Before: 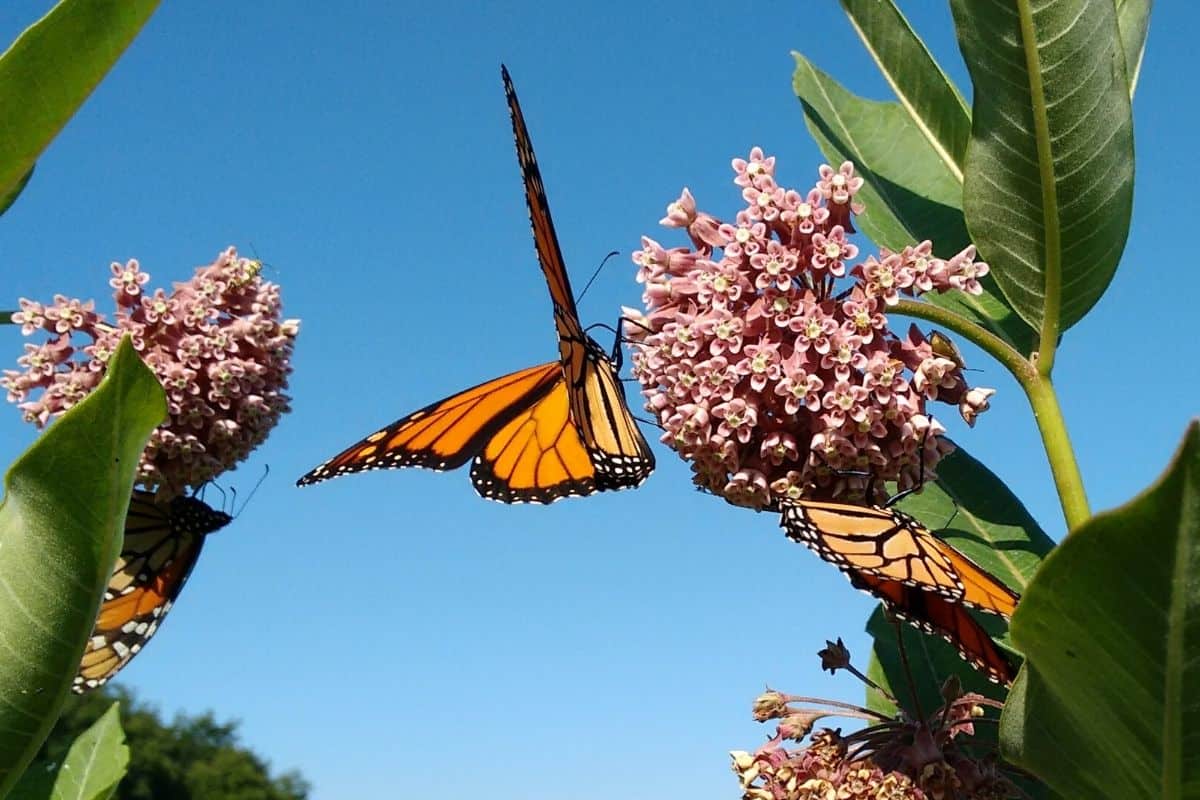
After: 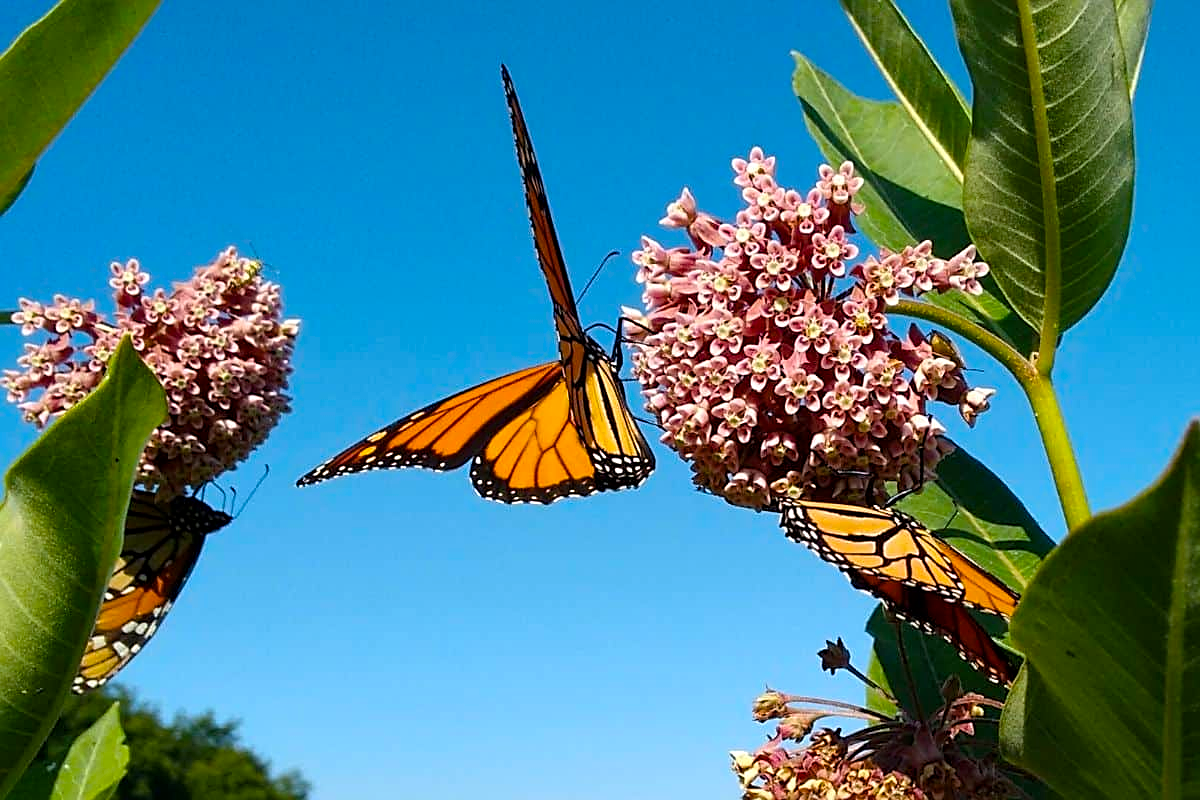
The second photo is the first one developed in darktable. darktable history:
sharpen: on, module defaults
color balance rgb: perceptual saturation grading › global saturation 36.66%
local contrast: mode bilateral grid, contrast 19, coarseness 49, detail 119%, midtone range 0.2
